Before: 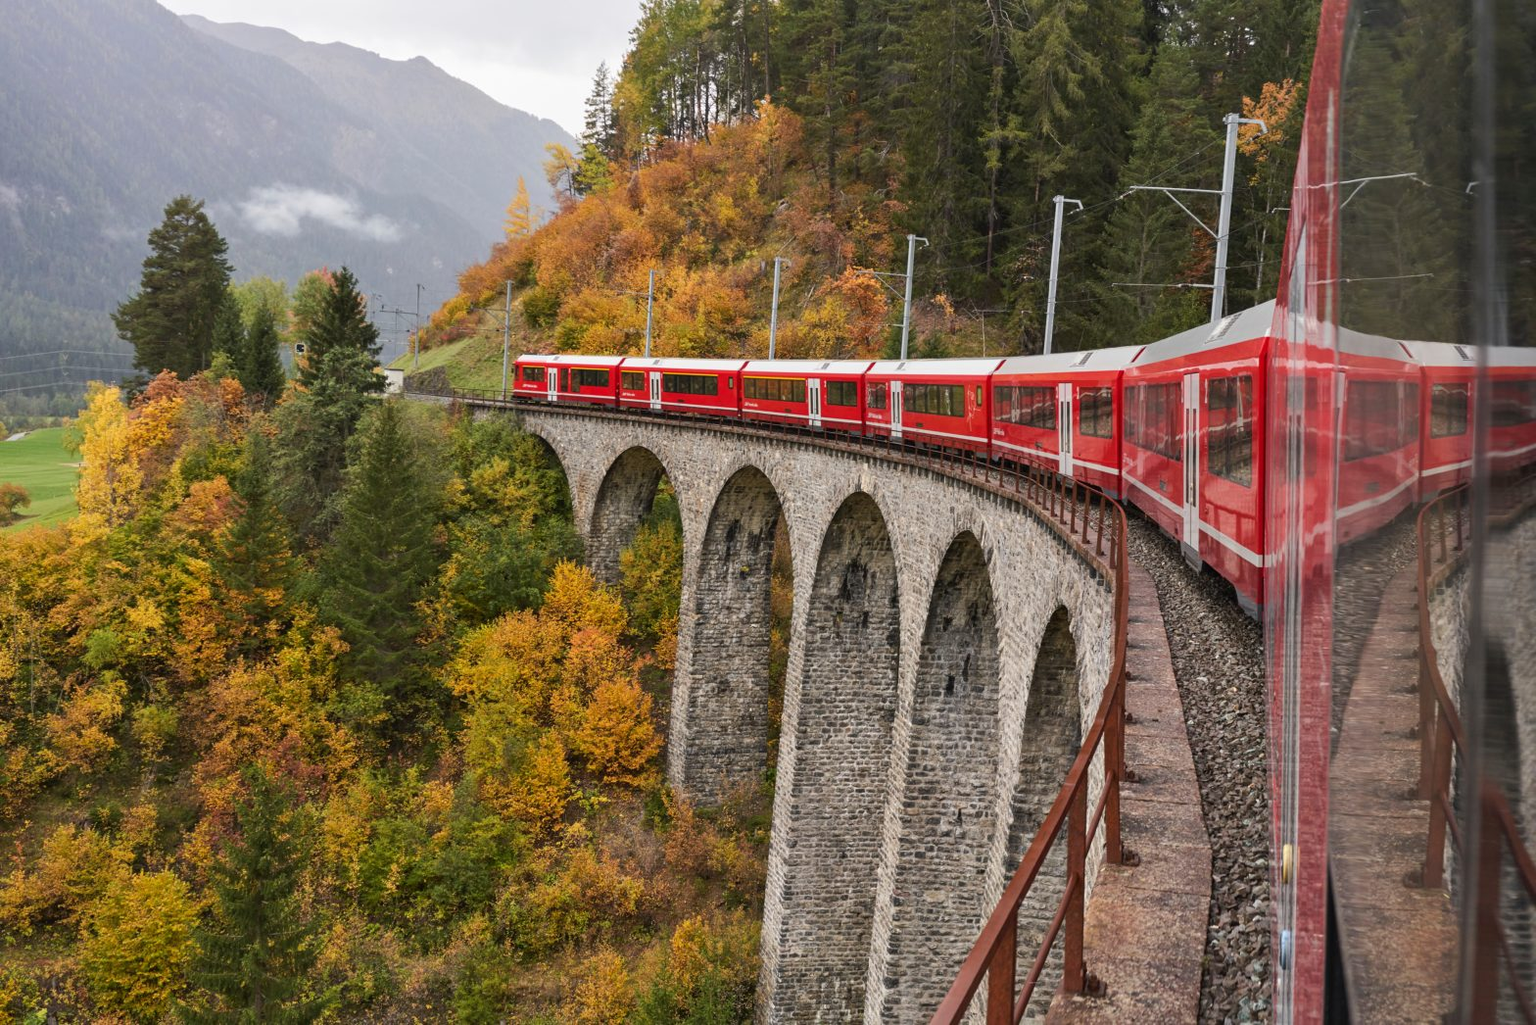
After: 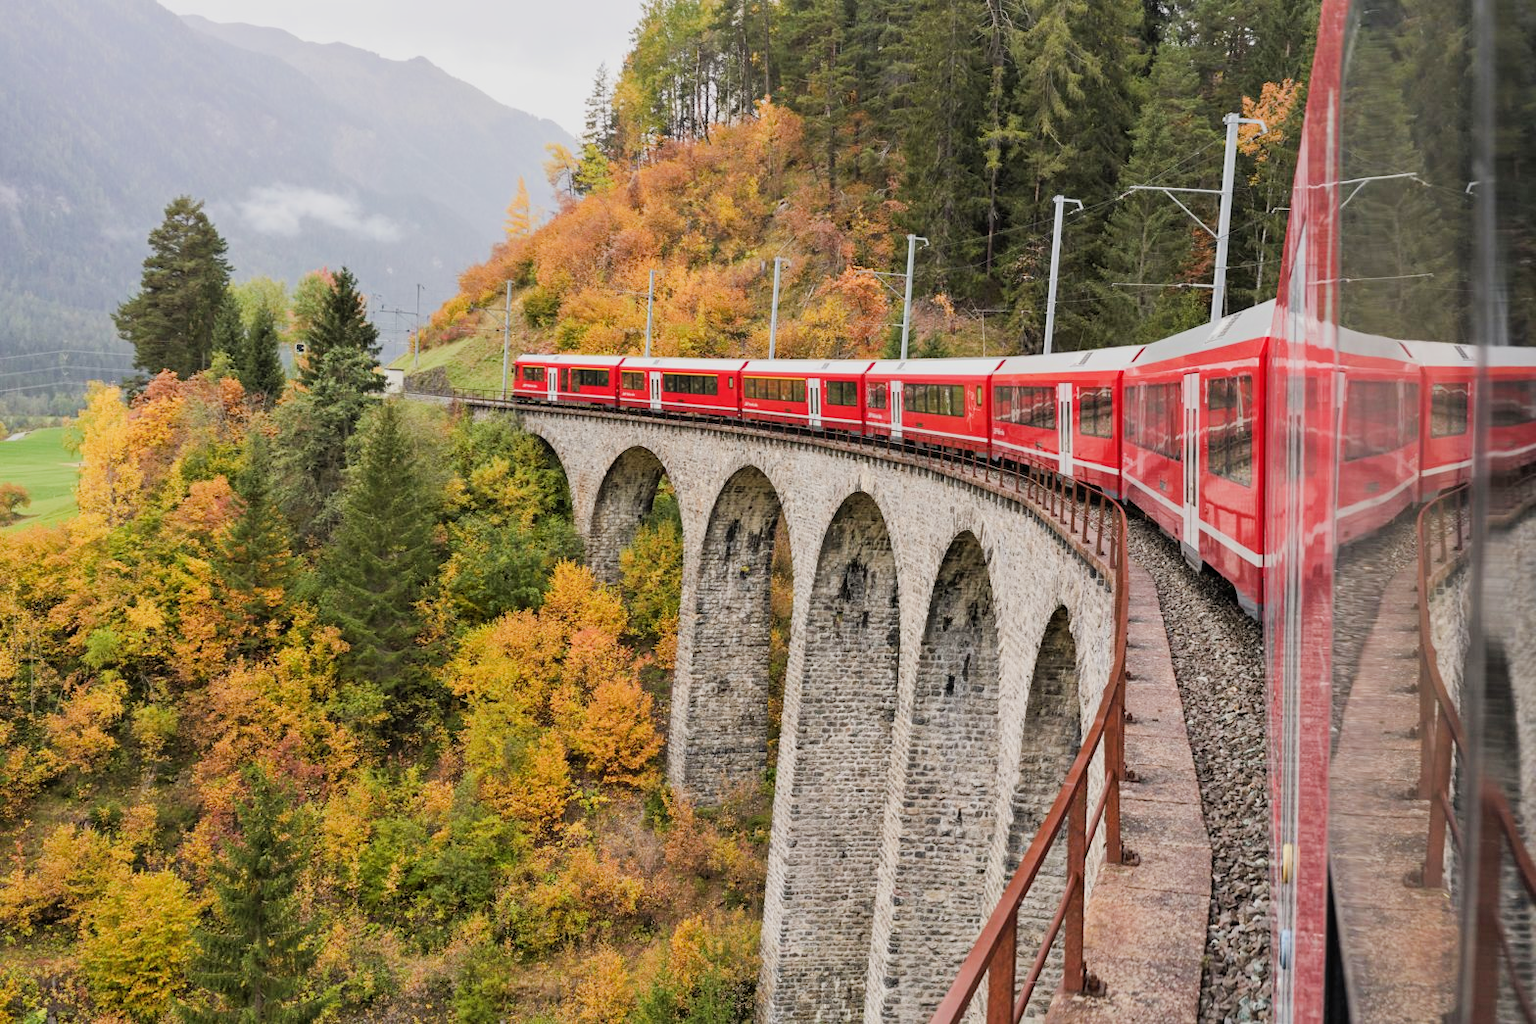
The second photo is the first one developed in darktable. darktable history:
filmic rgb: black relative exposure -7.12 EV, white relative exposure 5.39 EV, hardness 3.02
exposure: black level correction 0, exposure 0.874 EV, compensate exposure bias true, compensate highlight preservation false
